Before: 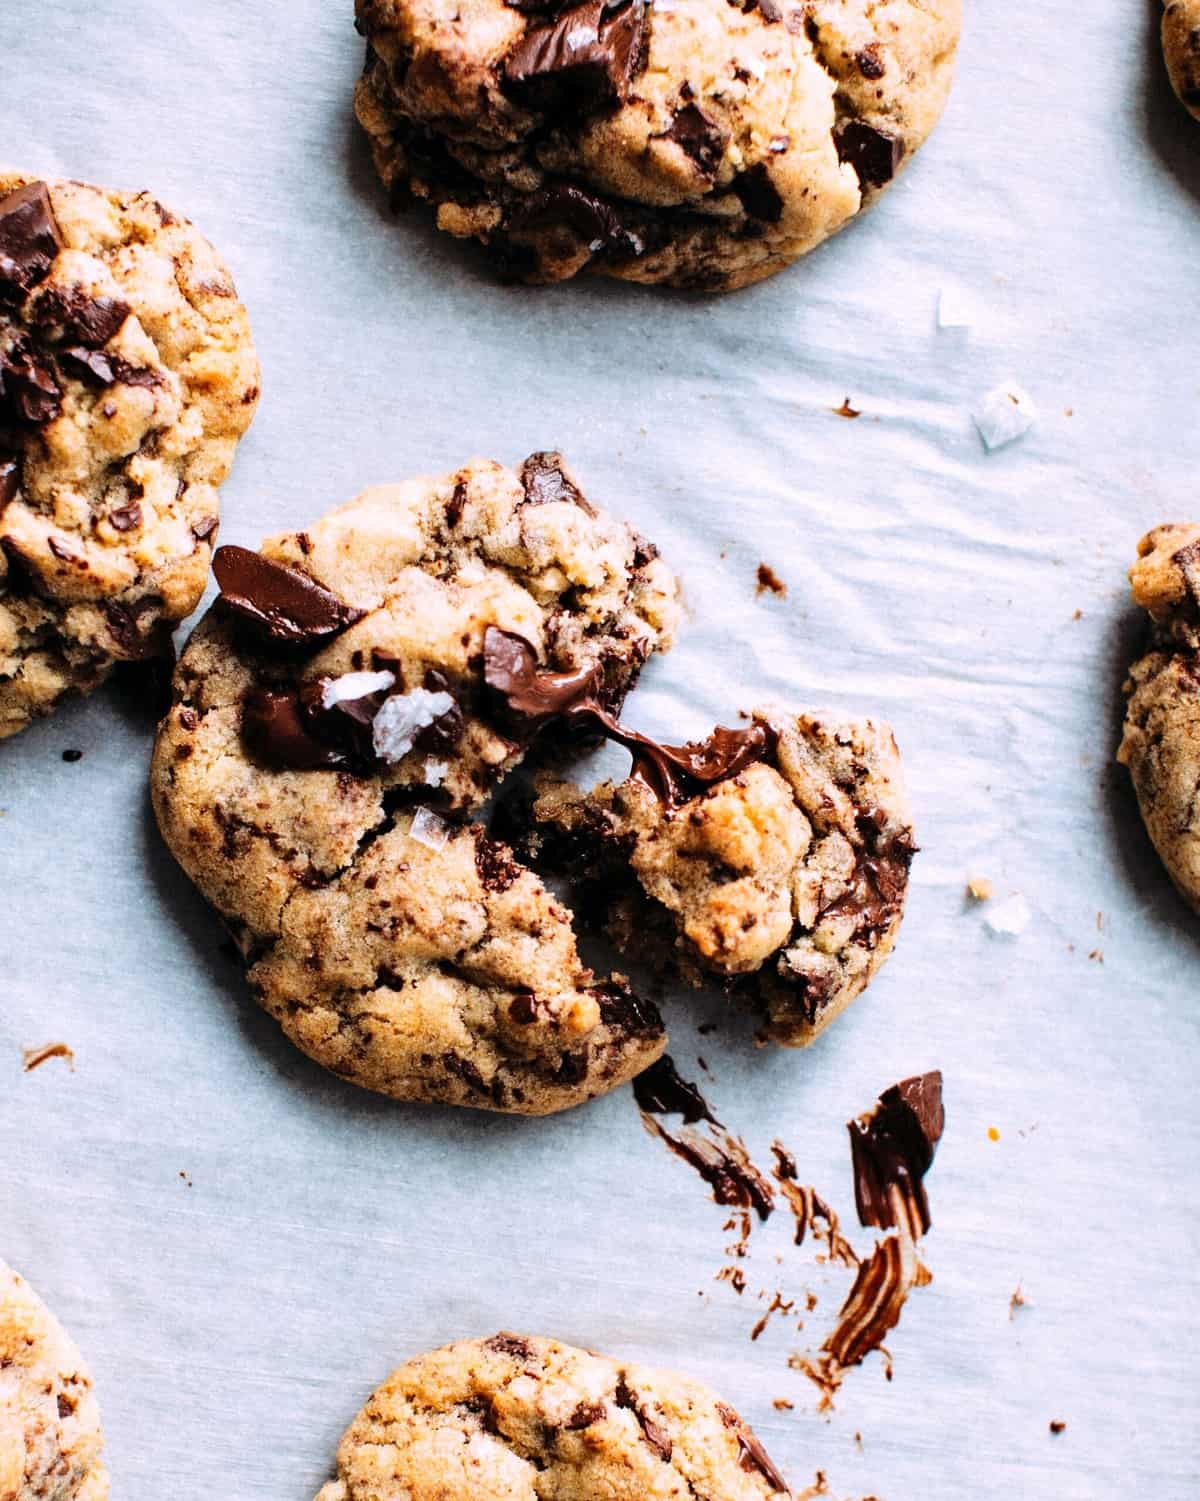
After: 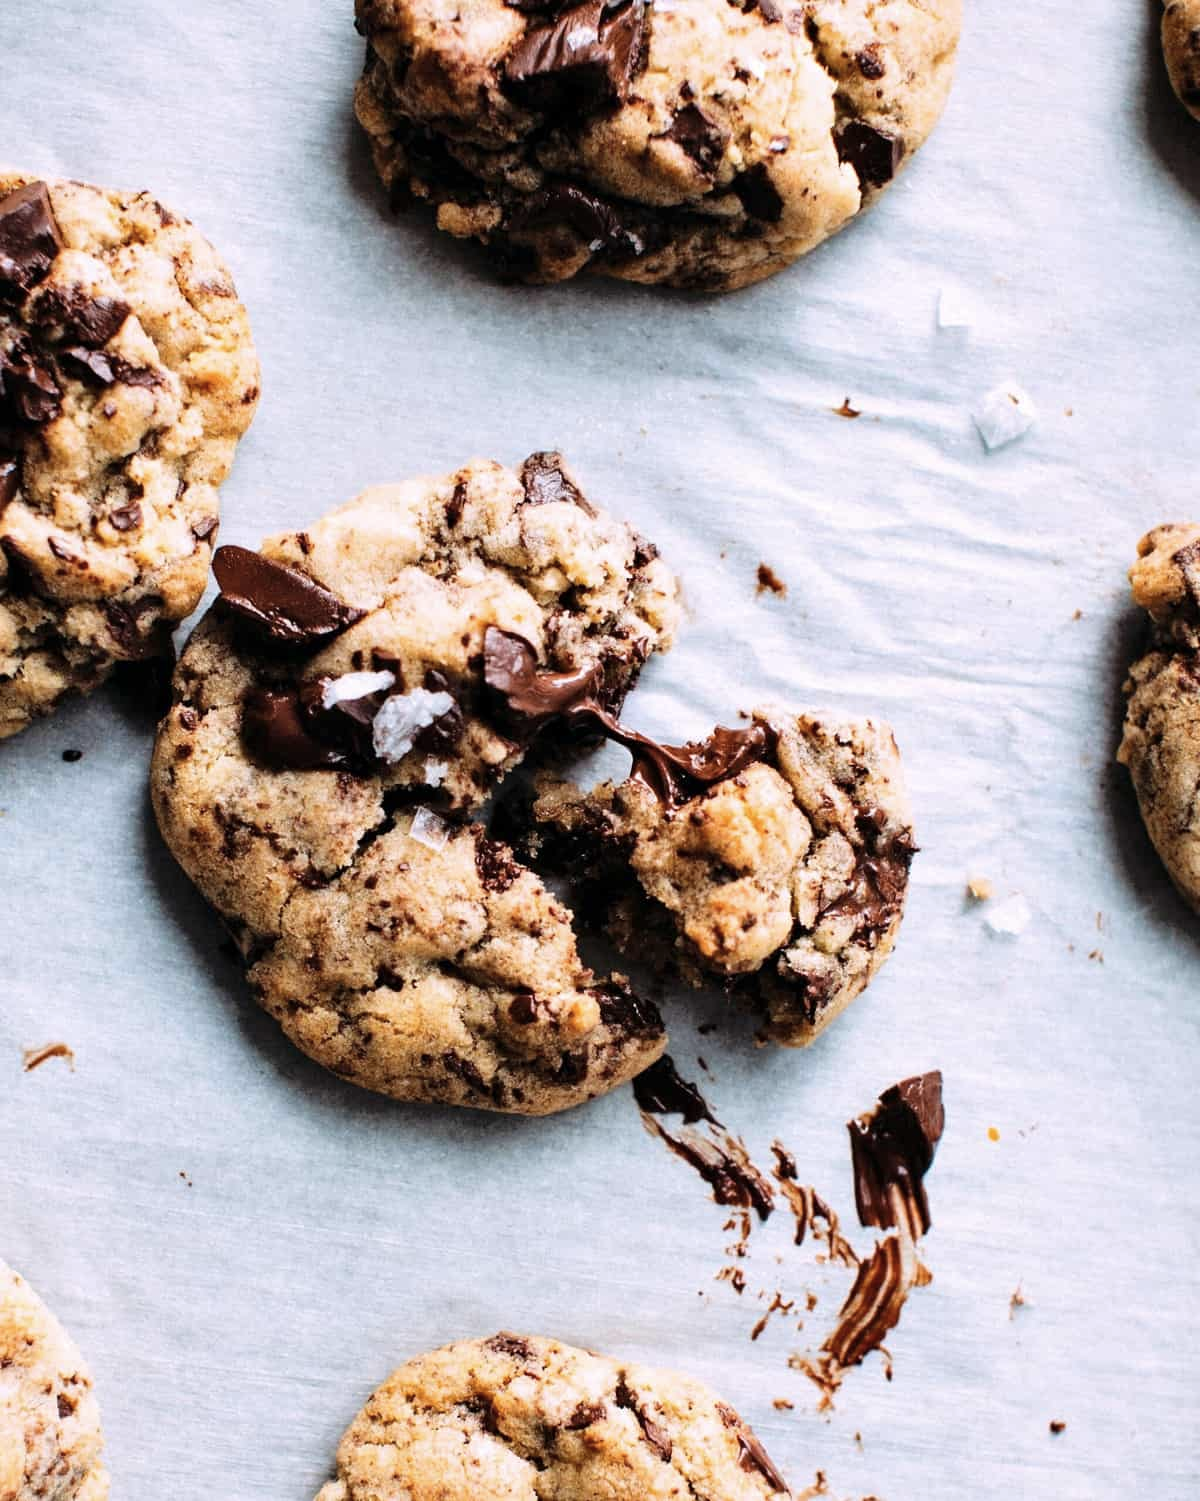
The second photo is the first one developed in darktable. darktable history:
color correction: highlights b* -0.039, saturation 0.848
